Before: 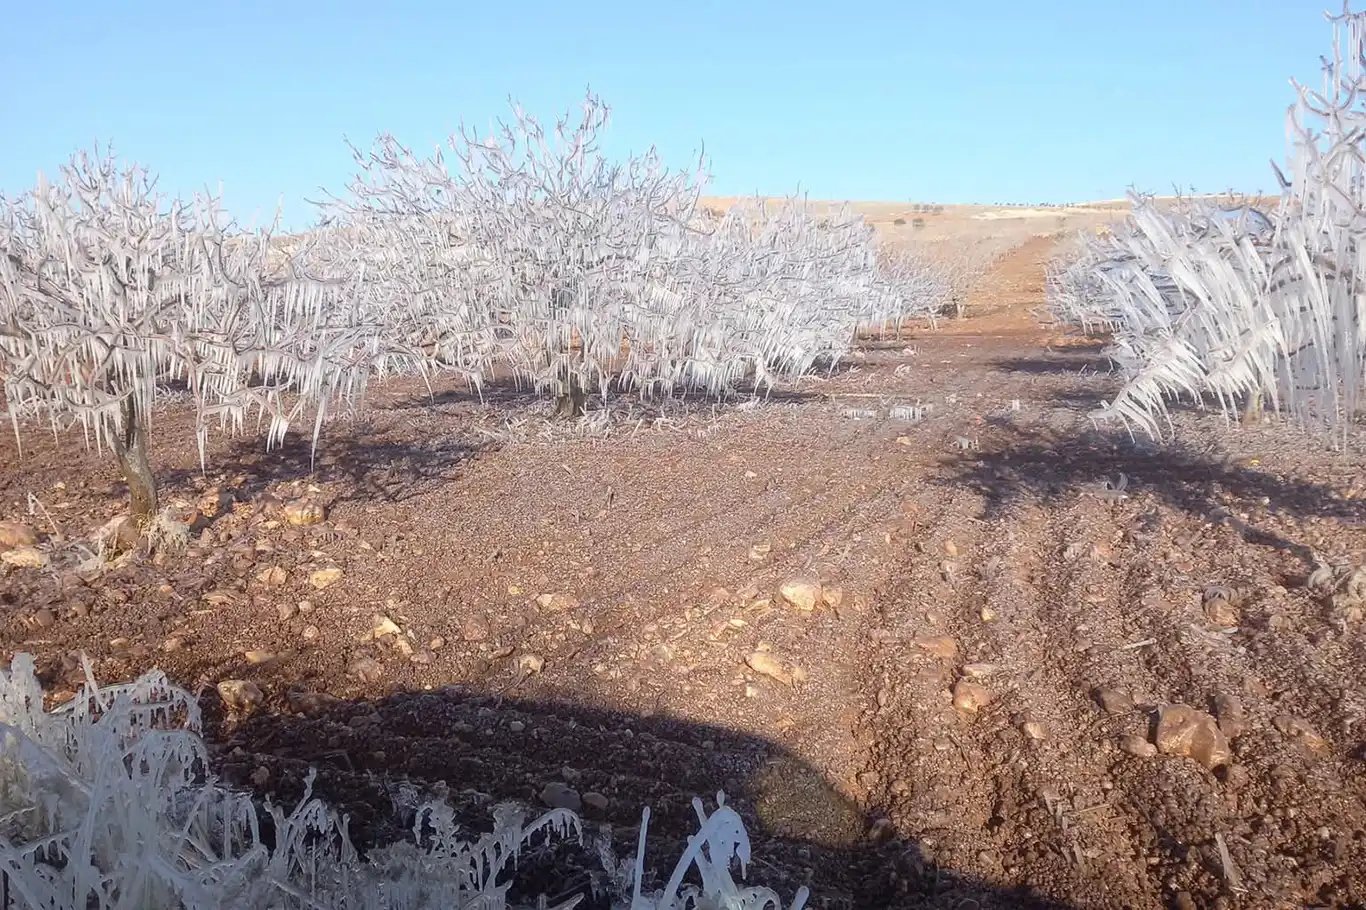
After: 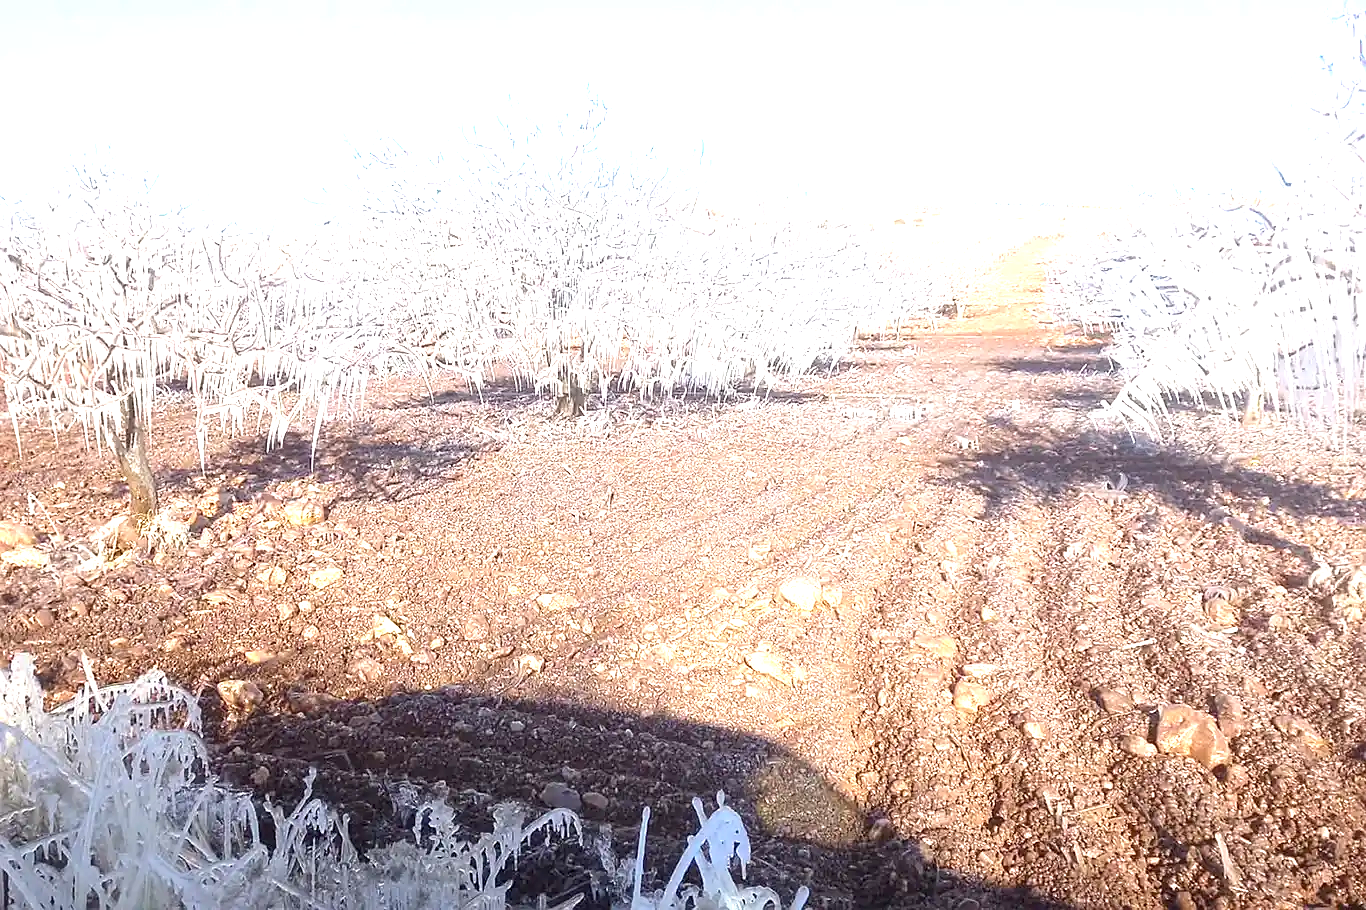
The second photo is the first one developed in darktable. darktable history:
exposure: black level correction 0.001, exposure 1.399 EV, compensate exposure bias true, compensate highlight preservation false
sharpen: radius 1.6, amount 0.376, threshold 1.737
